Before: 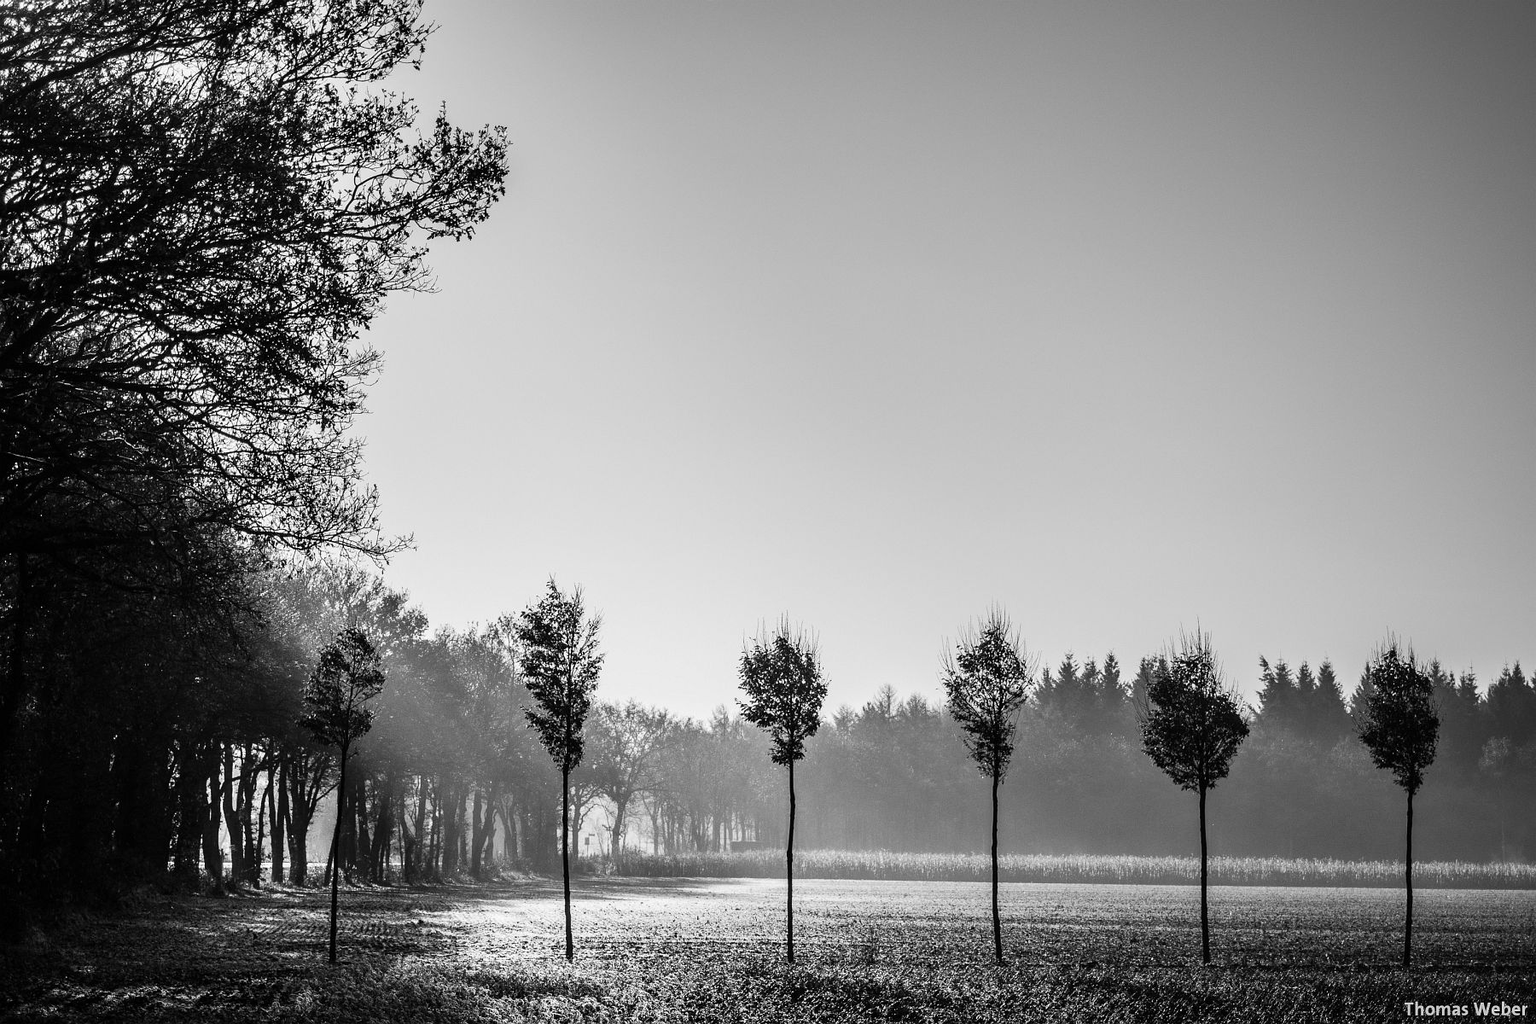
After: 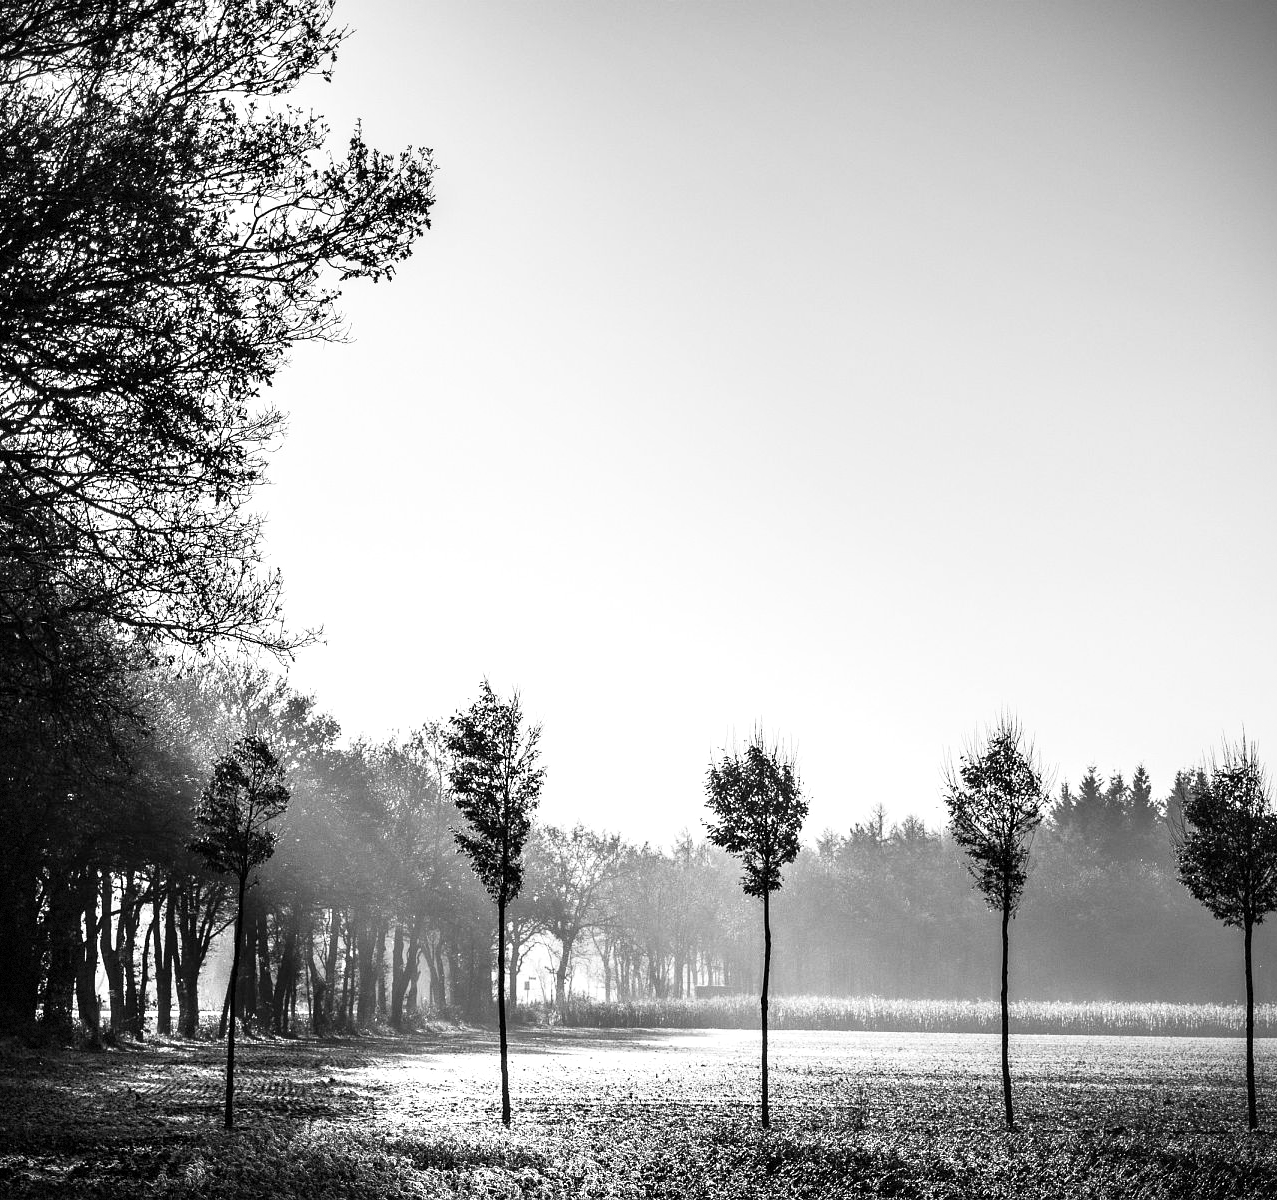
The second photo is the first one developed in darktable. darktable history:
exposure: black level correction 0.001, exposure 0.499 EV, compensate highlight preservation false
crop and rotate: left 8.965%, right 20.089%
shadows and highlights: shadows -1.29, highlights 41.67
vignetting: fall-off start 99.38%, dithering 8-bit output
